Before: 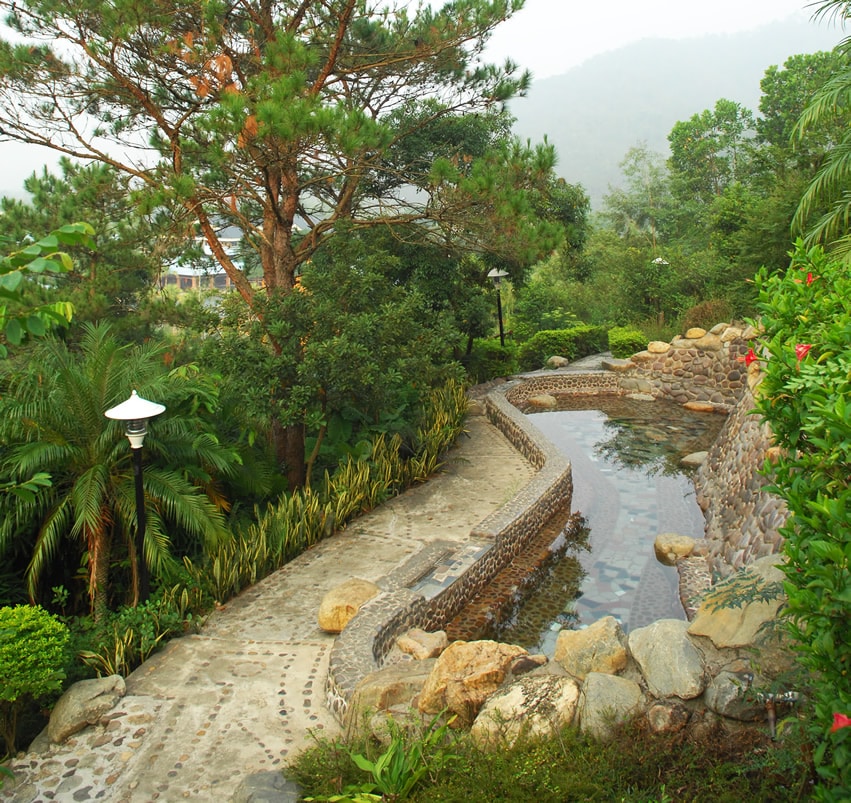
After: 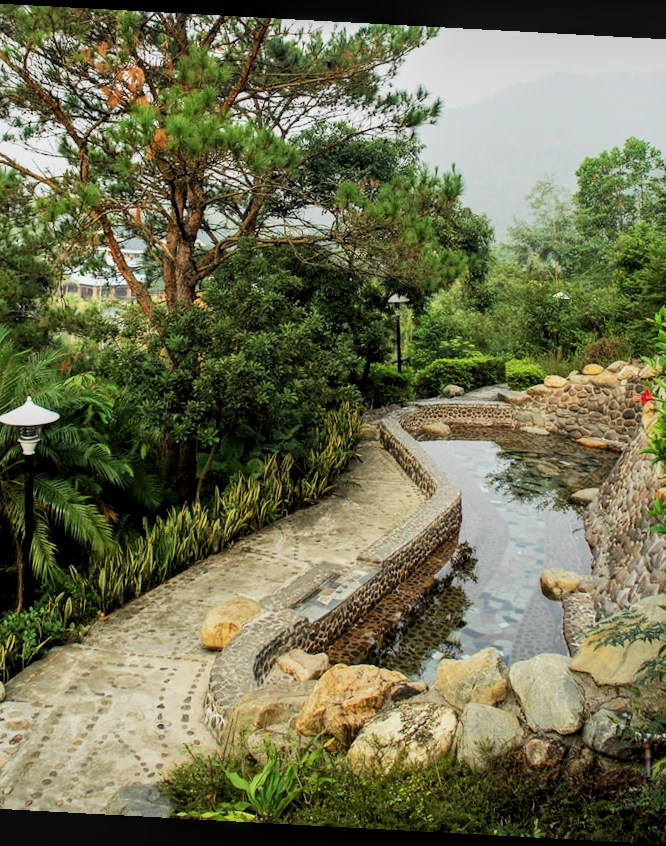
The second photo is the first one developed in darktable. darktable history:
filmic rgb: black relative exposure -5.08 EV, white relative exposure 3.54 EV, threshold 5.99 EV, hardness 3.18, contrast 1.299, highlights saturation mix -49.37%, enable highlight reconstruction true
local contrast: on, module defaults
contrast brightness saturation: contrast 0.046
crop and rotate: angle -3.06°, left 14.252%, top 0.029%, right 11.042%, bottom 0.027%
